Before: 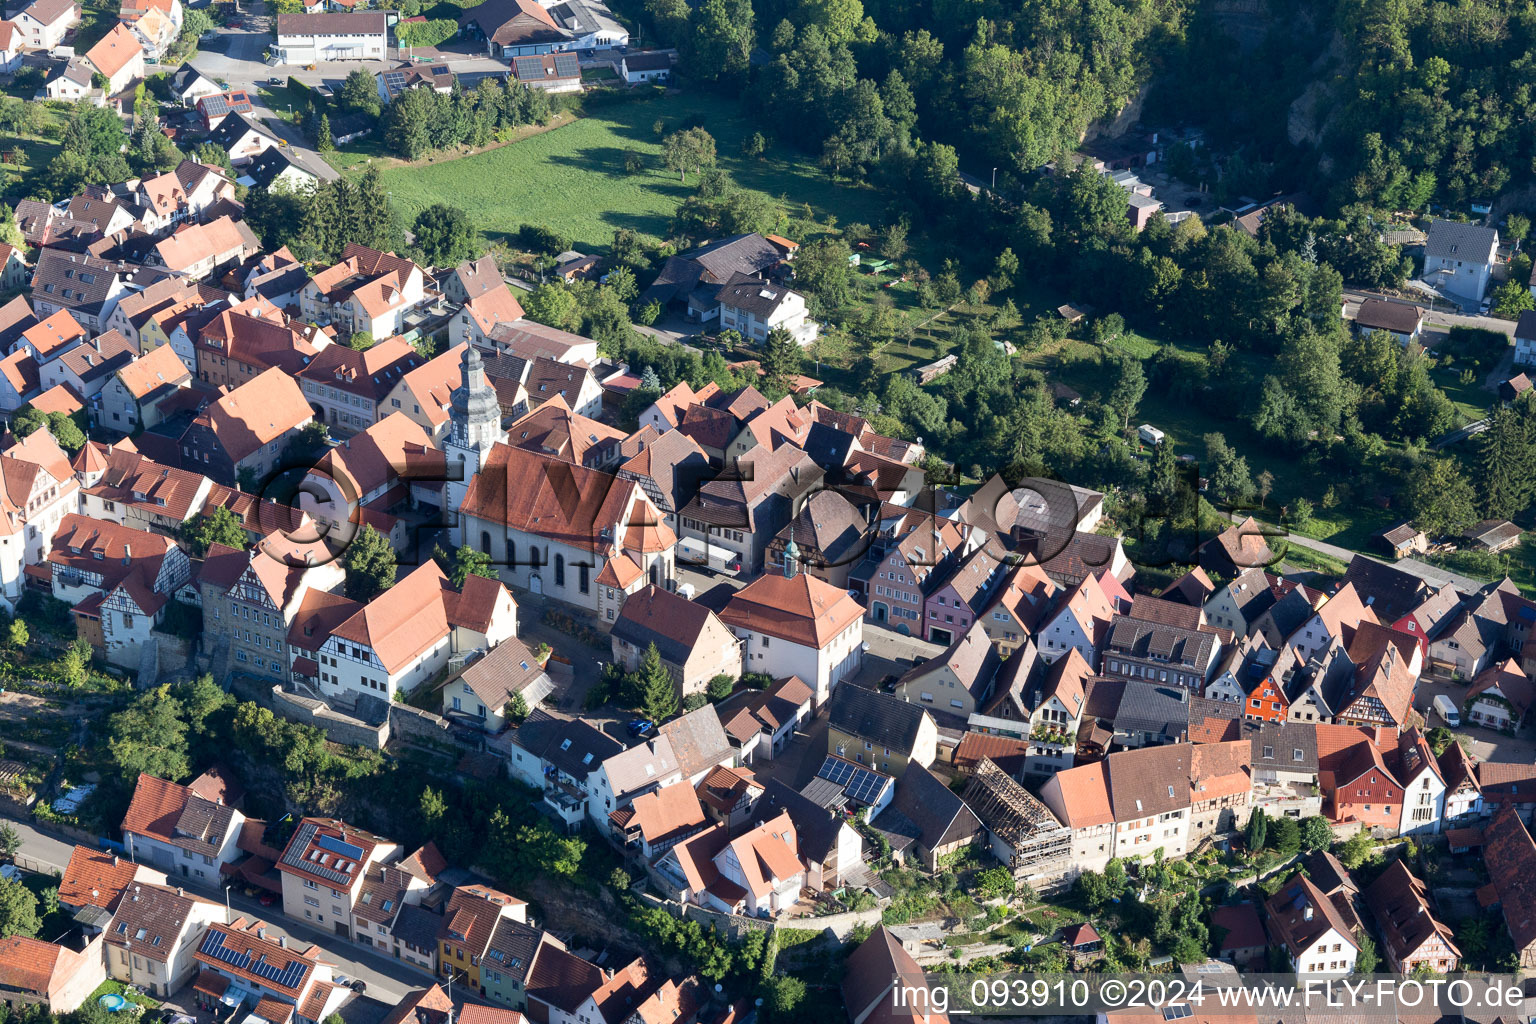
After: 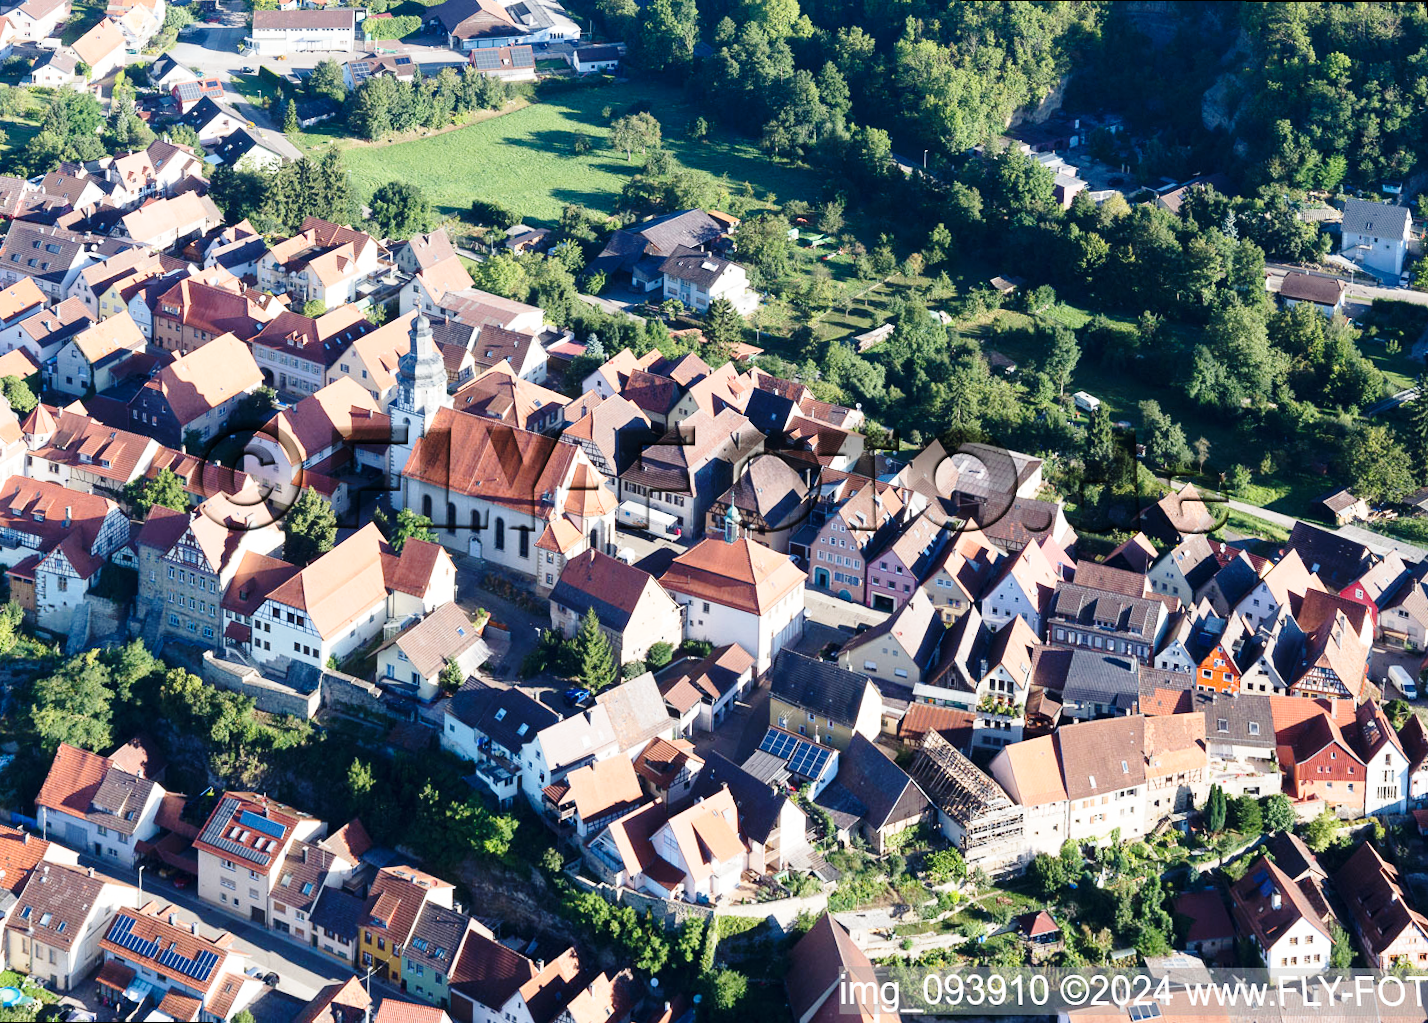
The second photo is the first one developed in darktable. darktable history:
base curve: curves: ch0 [(0, 0) (0.028, 0.03) (0.121, 0.232) (0.46, 0.748) (0.859, 0.968) (1, 1)], preserve colors none
rotate and perspective: rotation 0.215°, lens shift (vertical) -0.139, crop left 0.069, crop right 0.939, crop top 0.002, crop bottom 0.996
